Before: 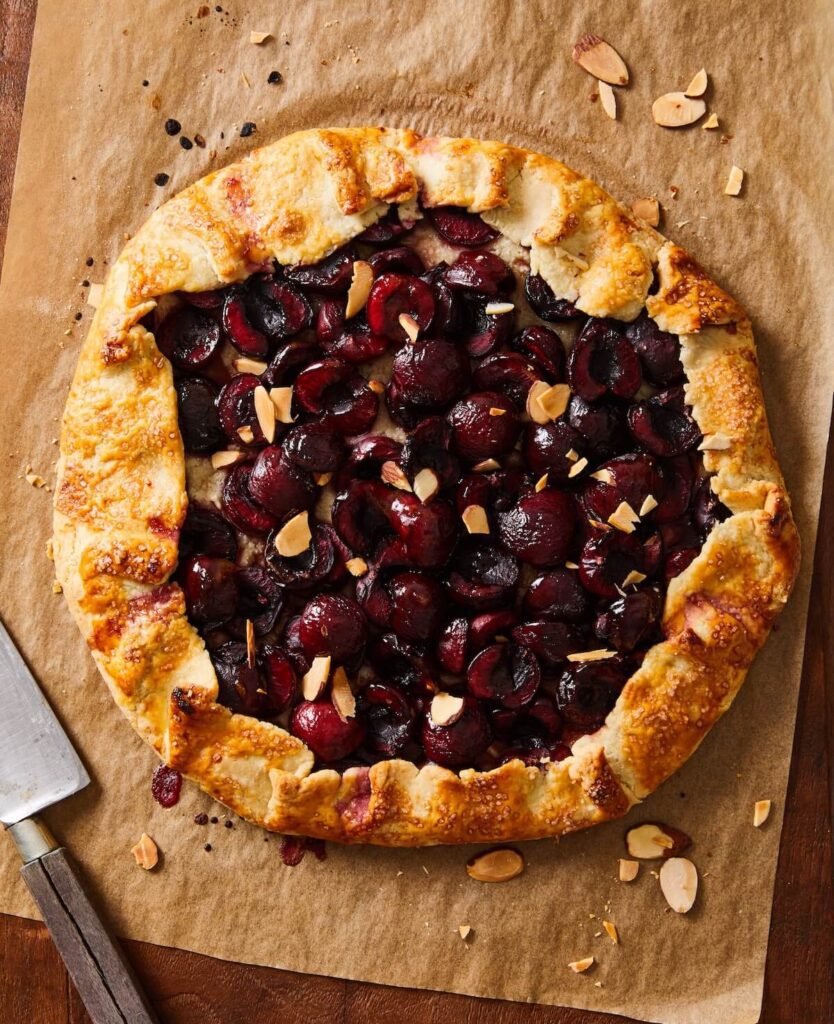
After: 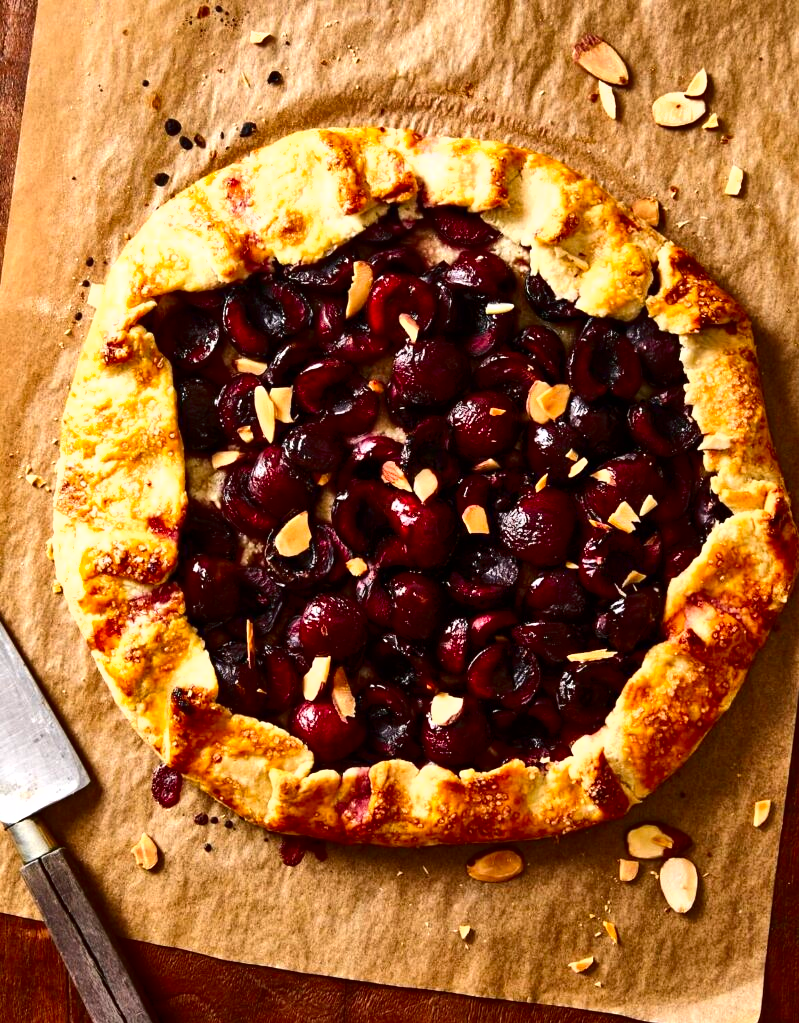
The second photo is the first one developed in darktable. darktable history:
crop: right 4.126%, bottom 0.031%
contrast brightness saturation: contrast 0.13, brightness -0.24, saturation 0.14
exposure: black level correction 0, exposure 0.7 EV, compensate exposure bias true, compensate highlight preservation false
shadows and highlights: low approximation 0.01, soften with gaussian
